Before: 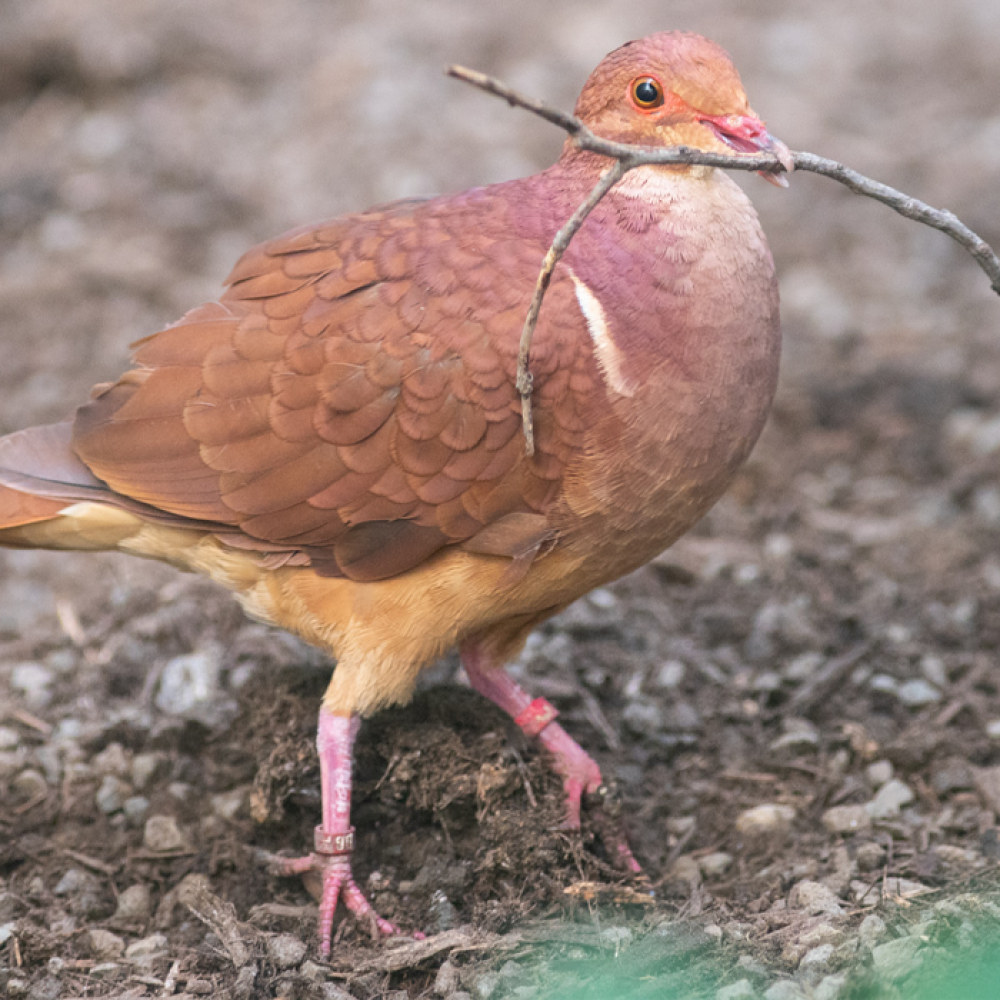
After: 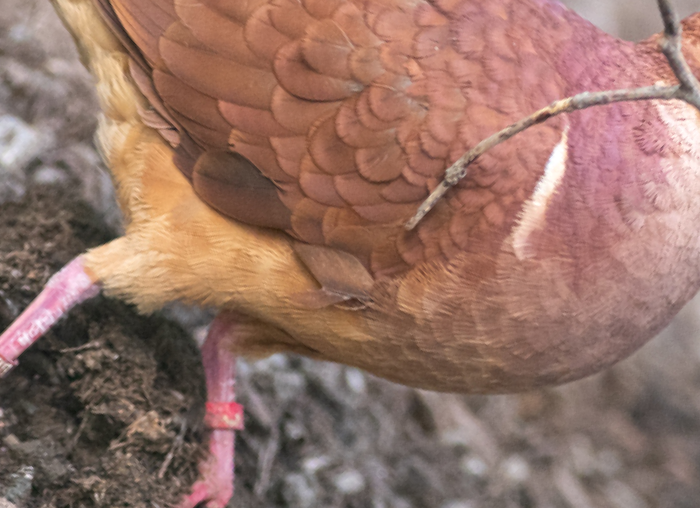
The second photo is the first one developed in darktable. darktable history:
crop and rotate: angle -45.62°, top 16.397%, right 0.873%, bottom 11.635%
local contrast: highlights 103%, shadows 97%, detail 119%, midtone range 0.2
